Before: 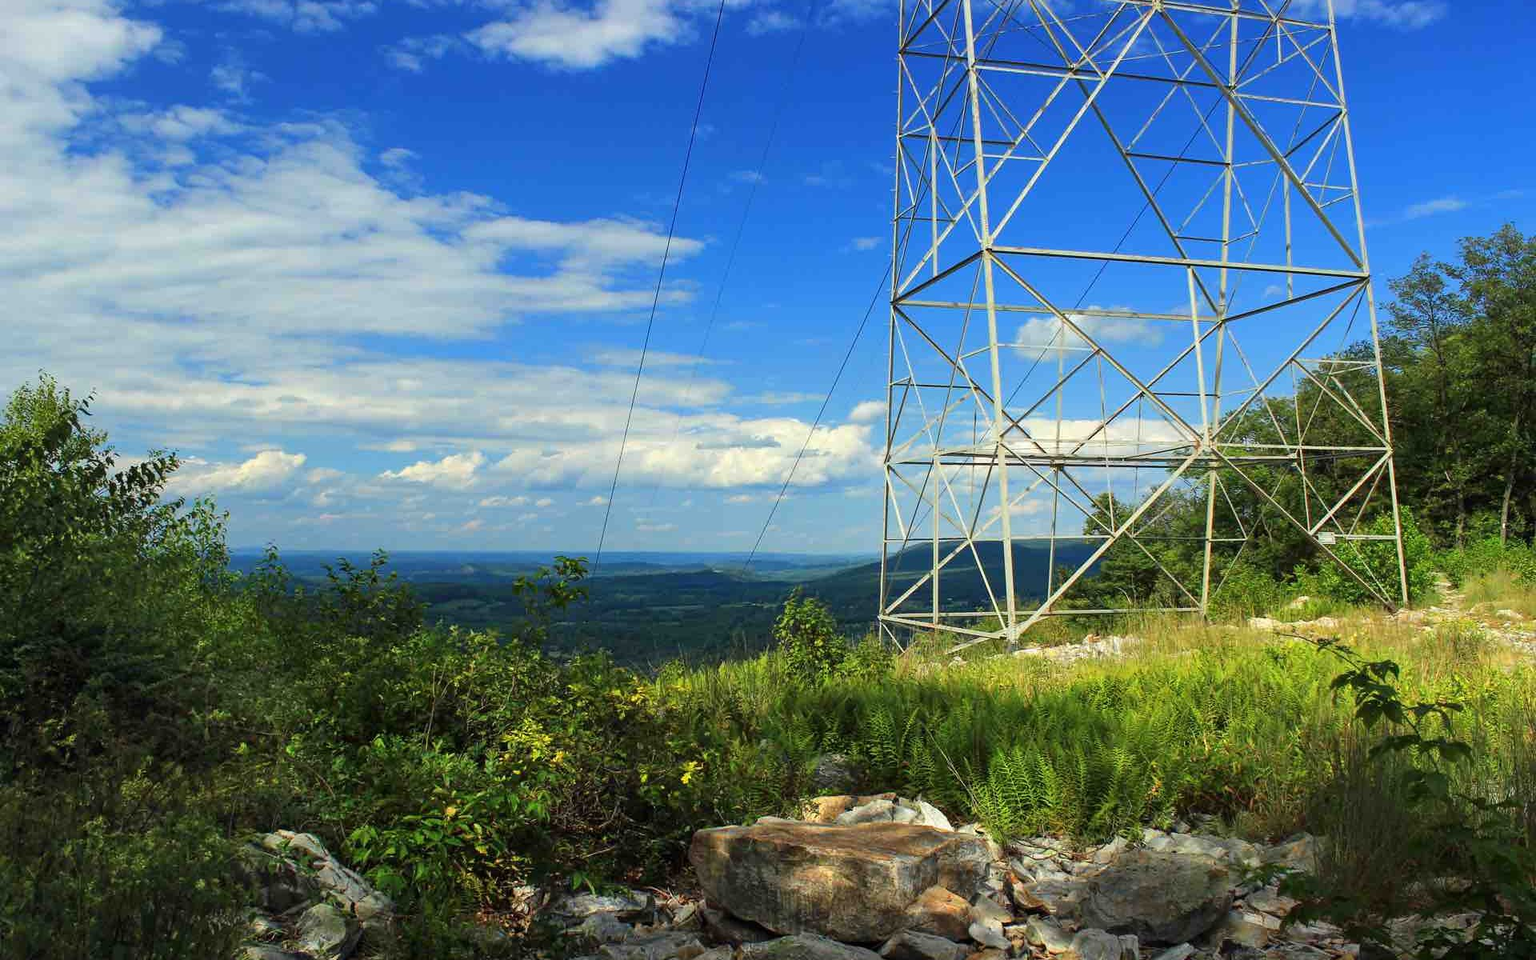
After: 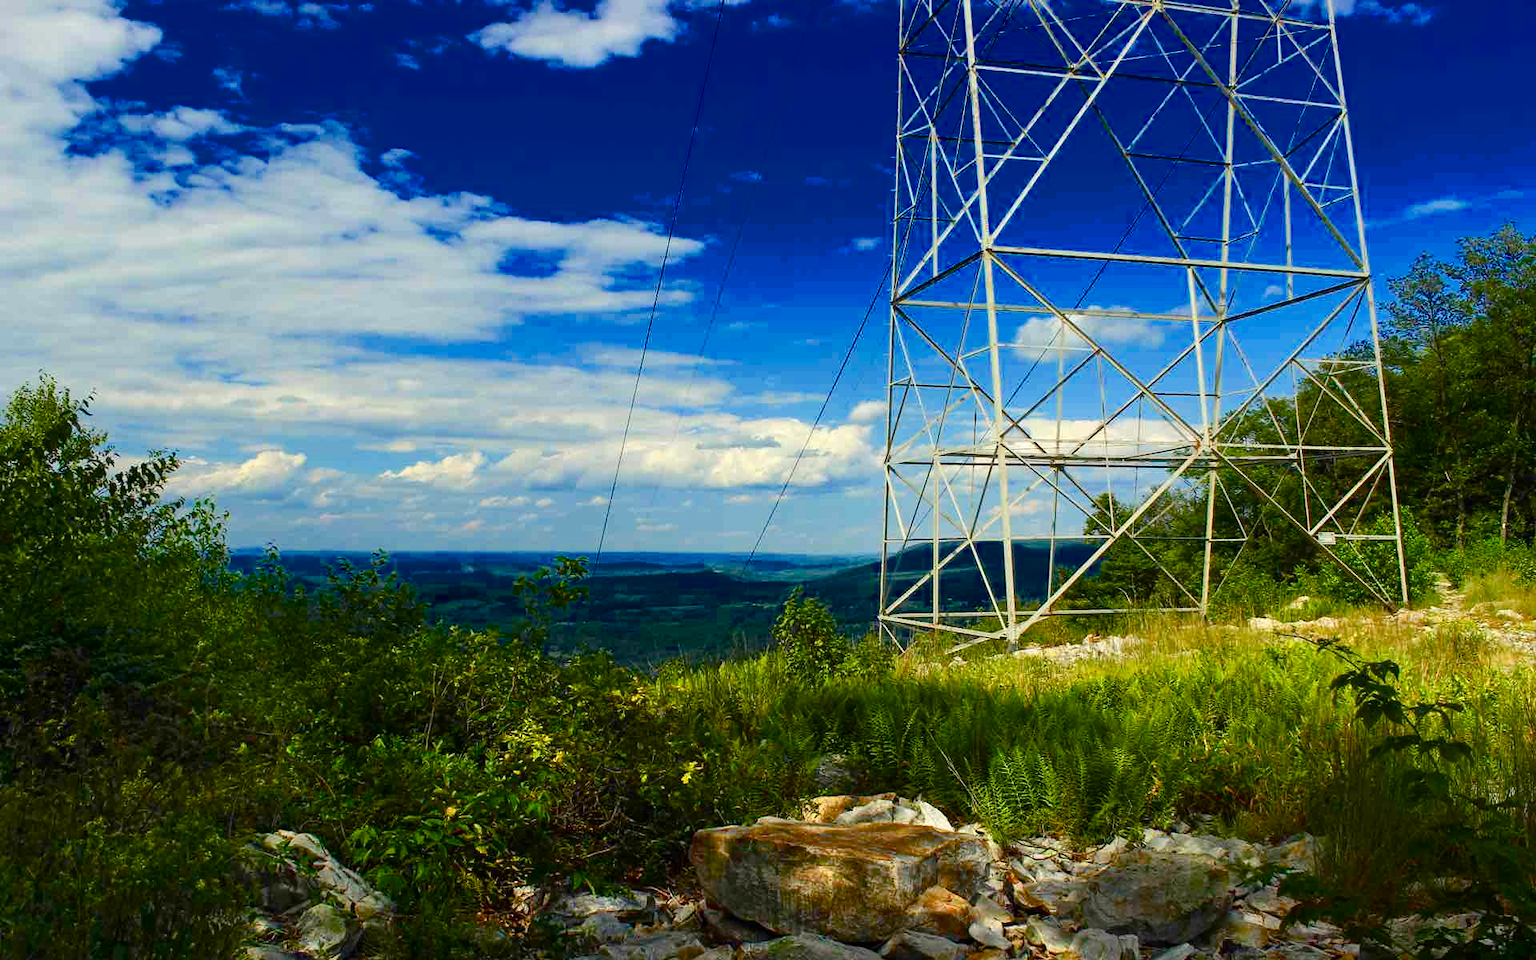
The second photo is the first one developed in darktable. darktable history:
color balance rgb: highlights gain › chroma 1.114%, highlights gain › hue 71.16°, perceptual saturation grading › global saturation 44.85%, perceptual saturation grading › highlights -50.252%, perceptual saturation grading › shadows 30.628%, global vibrance 16.242%, saturation formula JzAzBz (2021)
